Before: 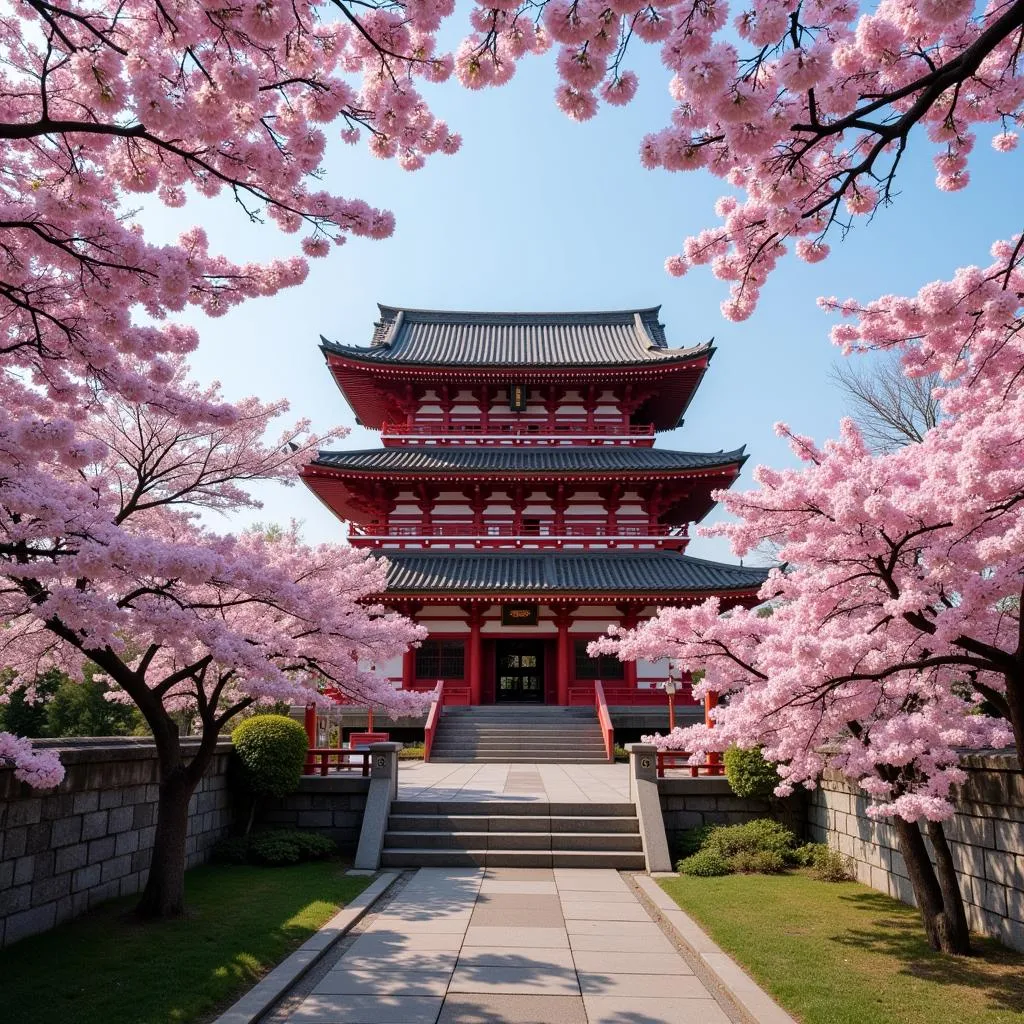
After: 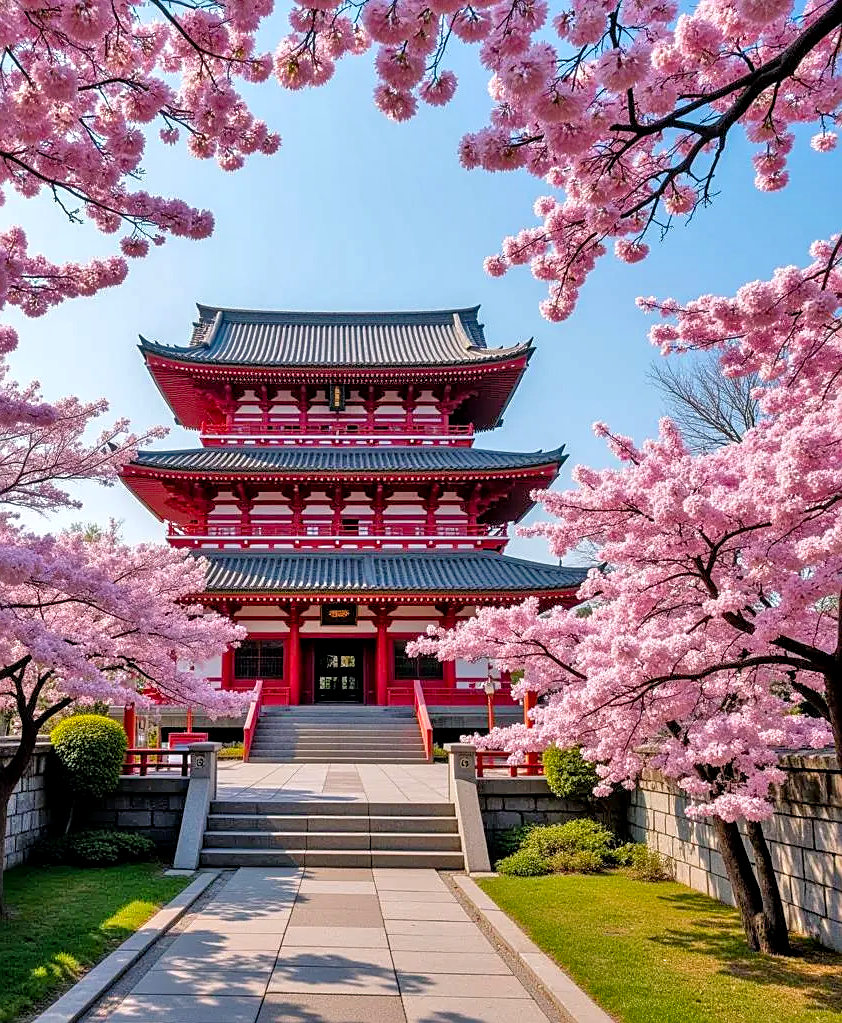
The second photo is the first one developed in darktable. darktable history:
tone equalizer: -7 EV 0.146 EV, -6 EV 0.617 EV, -5 EV 1.17 EV, -4 EV 1.35 EV, -3 EV 1.16 EV, -2 EV 0.6 EV, -1 EV 0.15 EV
crop: left 17.696%, bottom 0.037%
shadows and highlights: soften with gaussian
local contrast: detail 130%
color correction: highlights a* -0.269, highlights b* -0.094
color balance rgb: shadows lift › chroma 2.008%, shadows lift › hue 222.52°, highlights gain › chroma 0.107%, highlights gain › hue 329.99°, perceptual saturation grading › global saturation 30.863%
sharpen: on, module defaults
